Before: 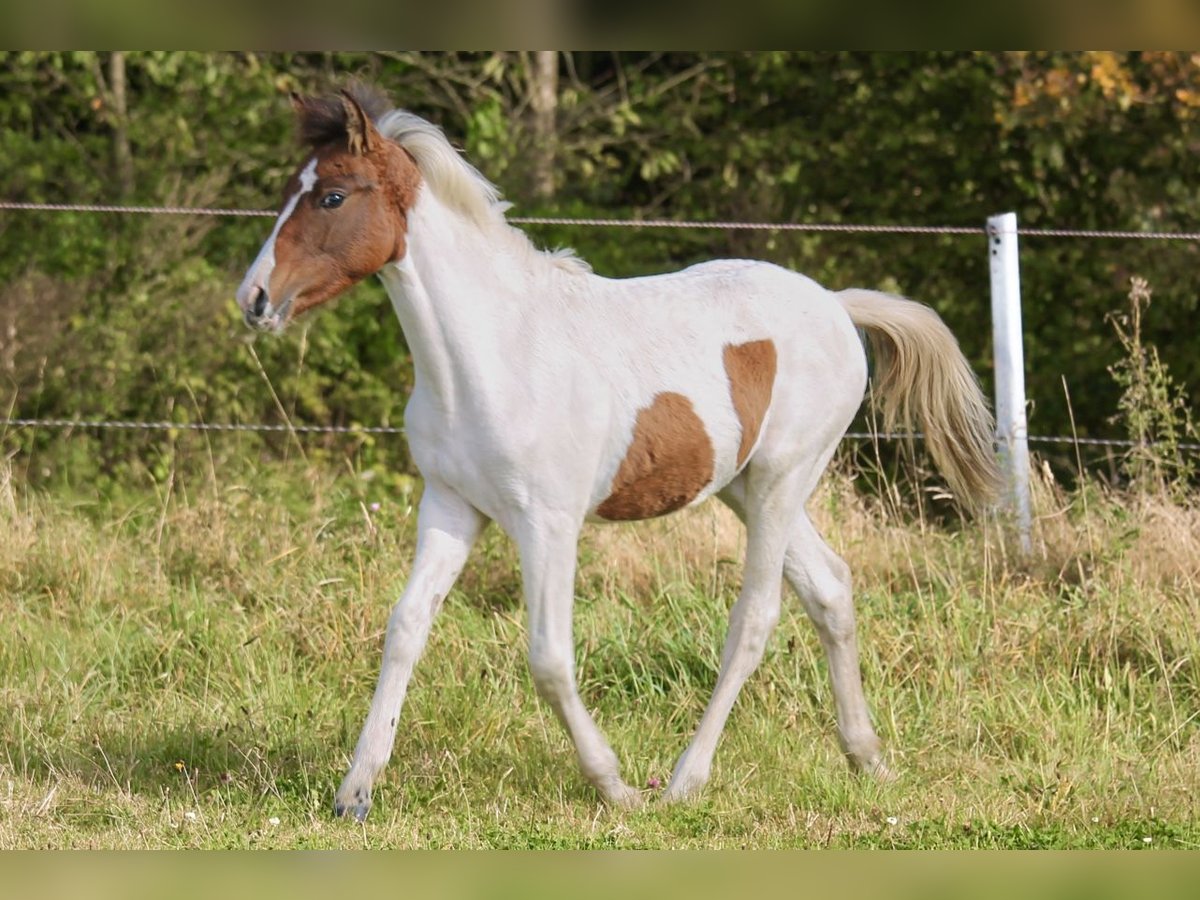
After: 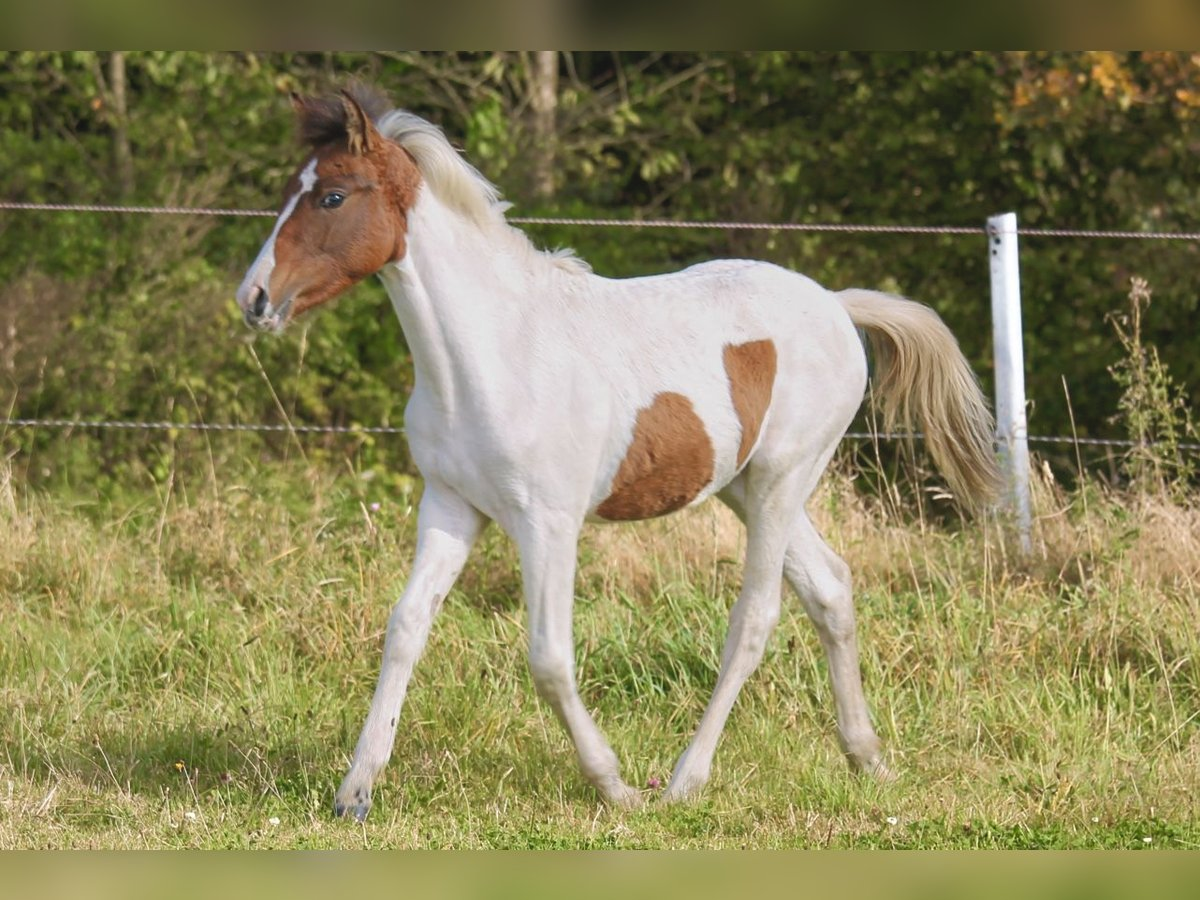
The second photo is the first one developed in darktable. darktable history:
tone curve: curves: ch0 [(0, 0.042) (0.129, 0.18) (0.501, 0.497) (1, 1)], color space Lab, independent channels, preserve colors none
